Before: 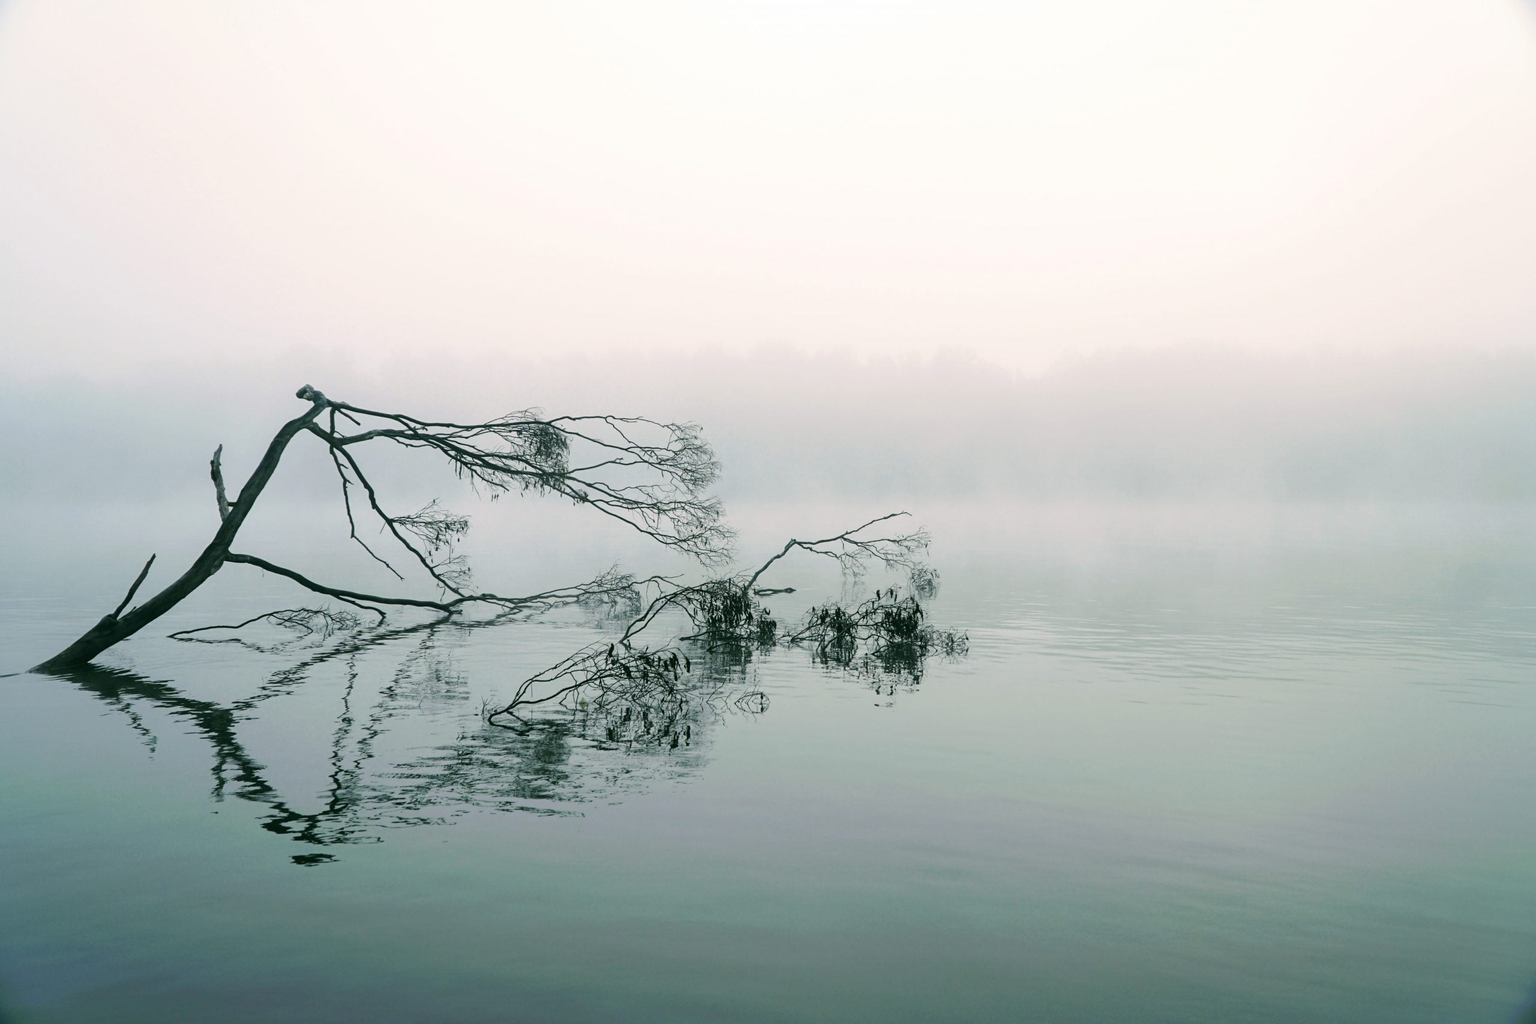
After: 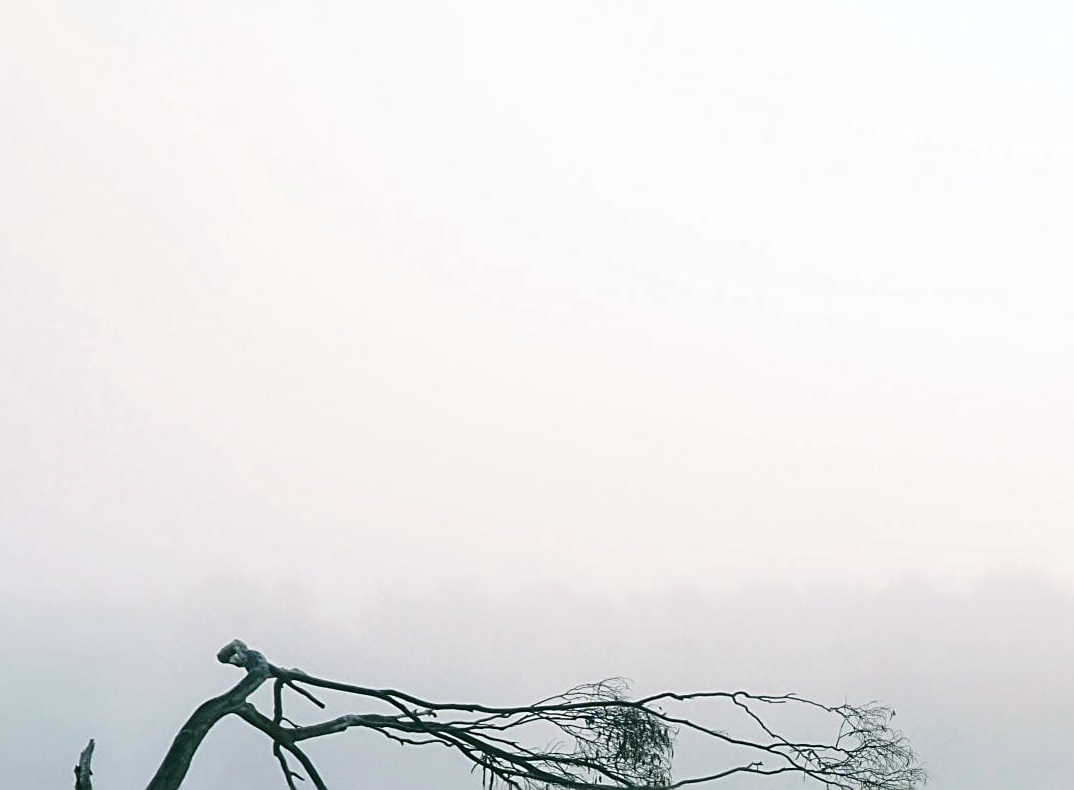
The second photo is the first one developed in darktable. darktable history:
sharpen: on, module defaults
local contrast: highlights 100%, shadows 100%, detail 120%, midtone range 0.2
white balance: red 0.988, blue 1.017
crop and rotate: left 10.817%, top 0.062%, right 47.194%, bottom 53.626%
